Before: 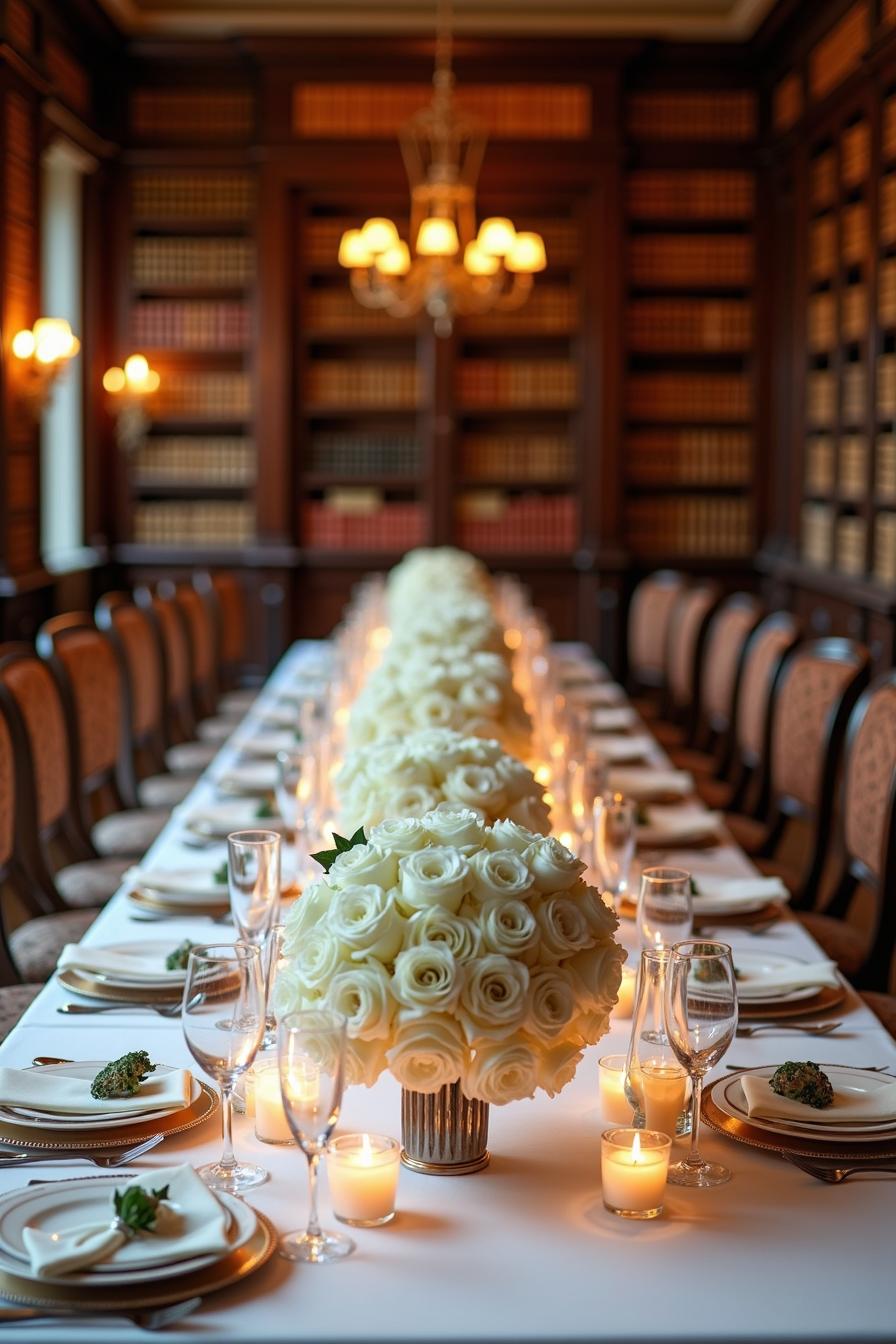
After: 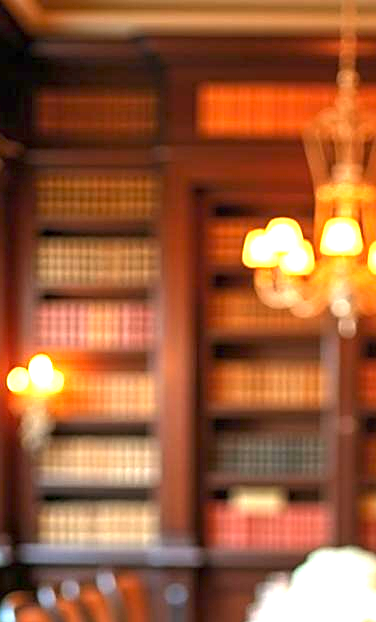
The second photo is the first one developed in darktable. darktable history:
exposure: exposure 2 EV, compensate highlight preservation false
crop and rotate: left 10.817%, top 0.062%, right 47.194%, bottom 53.626%
sharpen: amount 0.478
